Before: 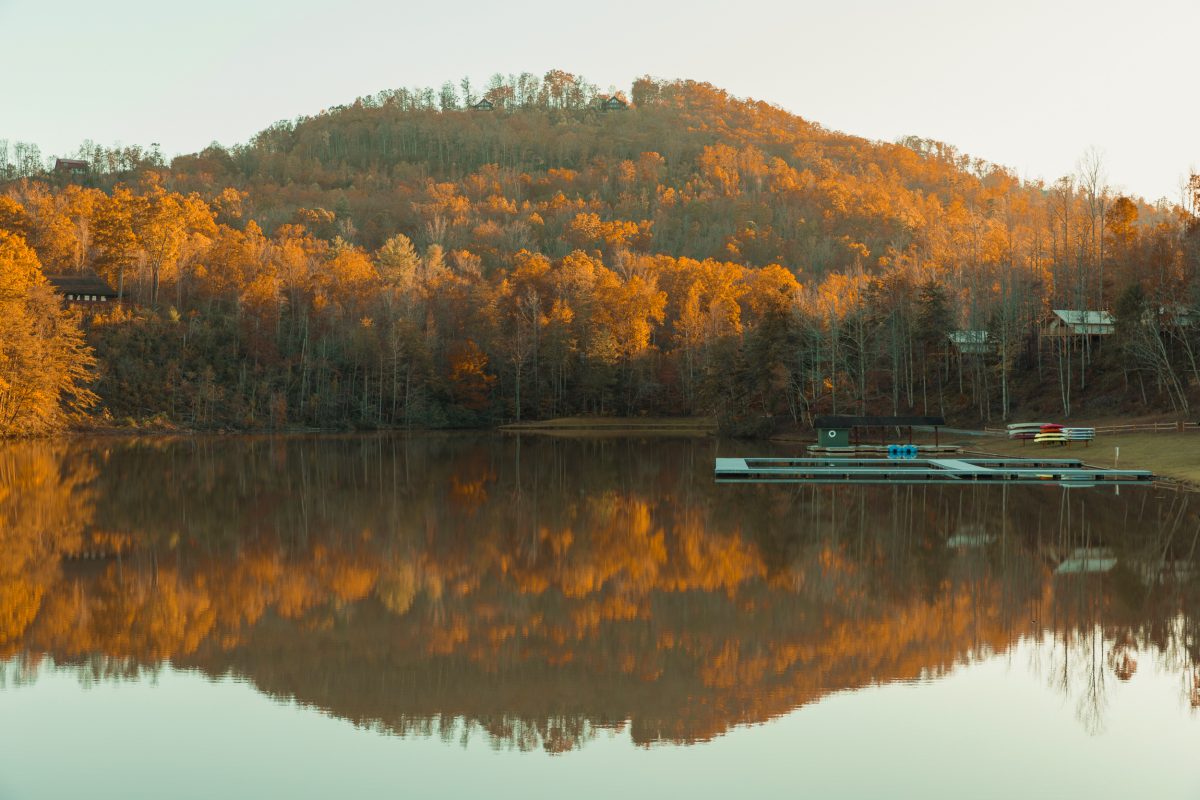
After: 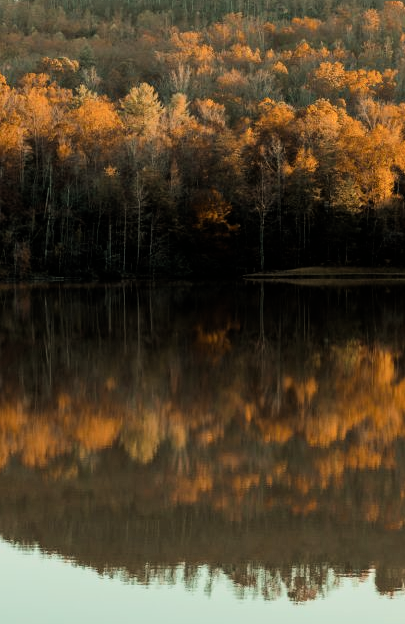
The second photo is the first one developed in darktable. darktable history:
crop and rotate: left 21.406%, top 18.925%, right 44.771%, bottom 2.997%
filmic rgb: black relative exposure -4.05 EV, white relative exposure 2.99 EV, hardness 2.98, contrast 1.493
